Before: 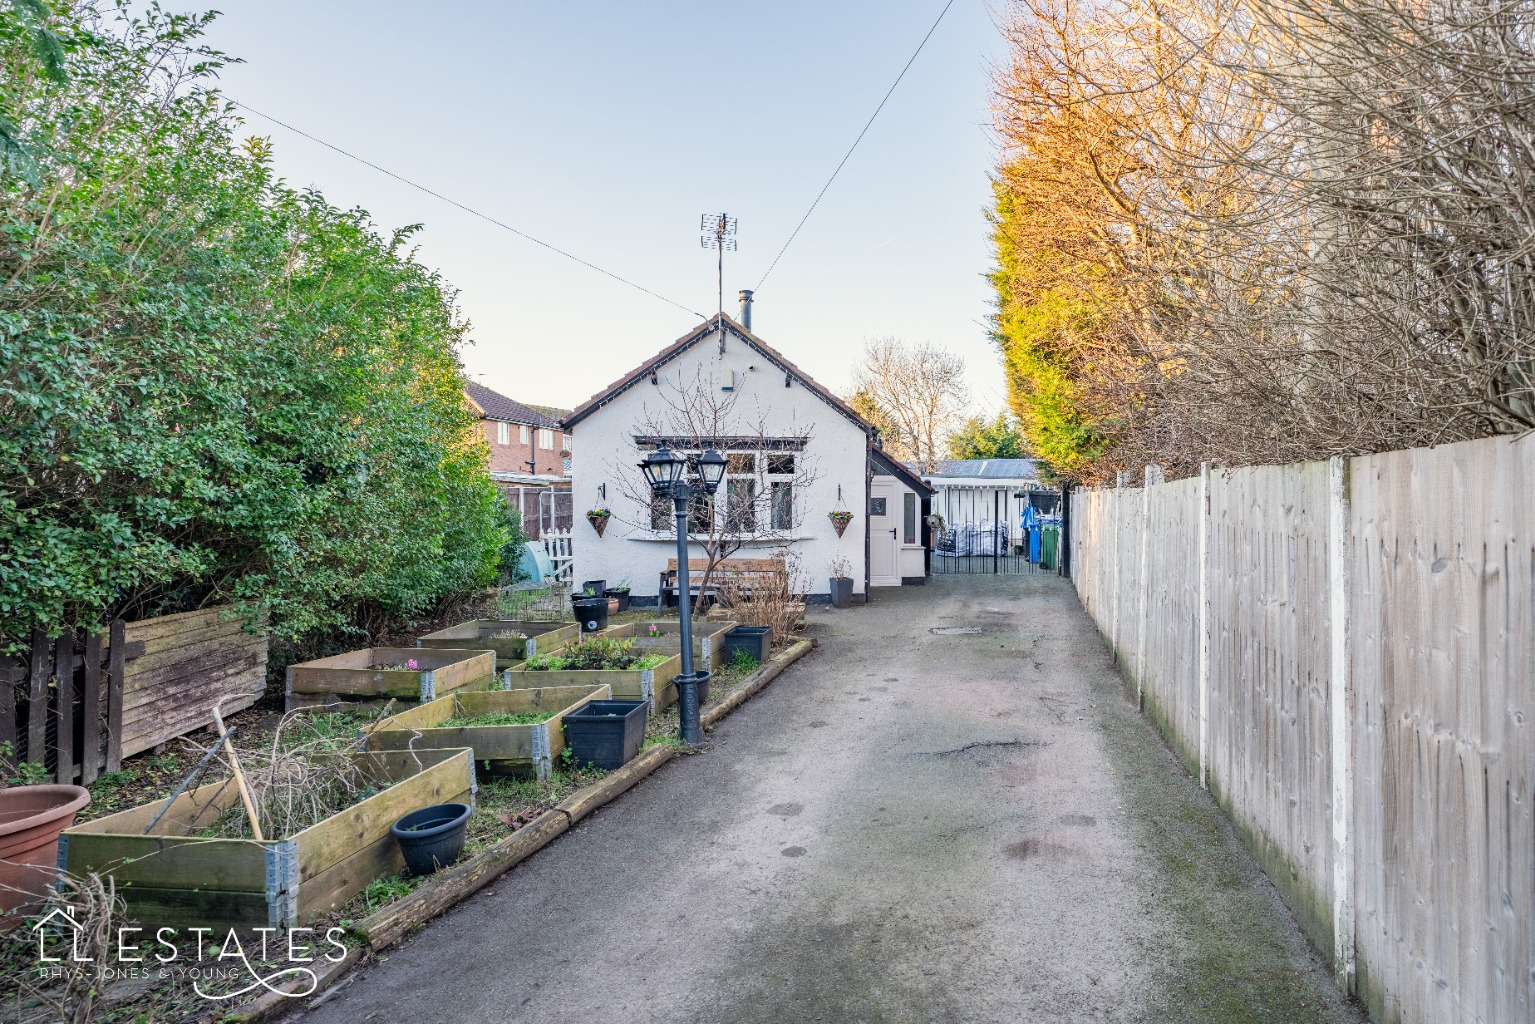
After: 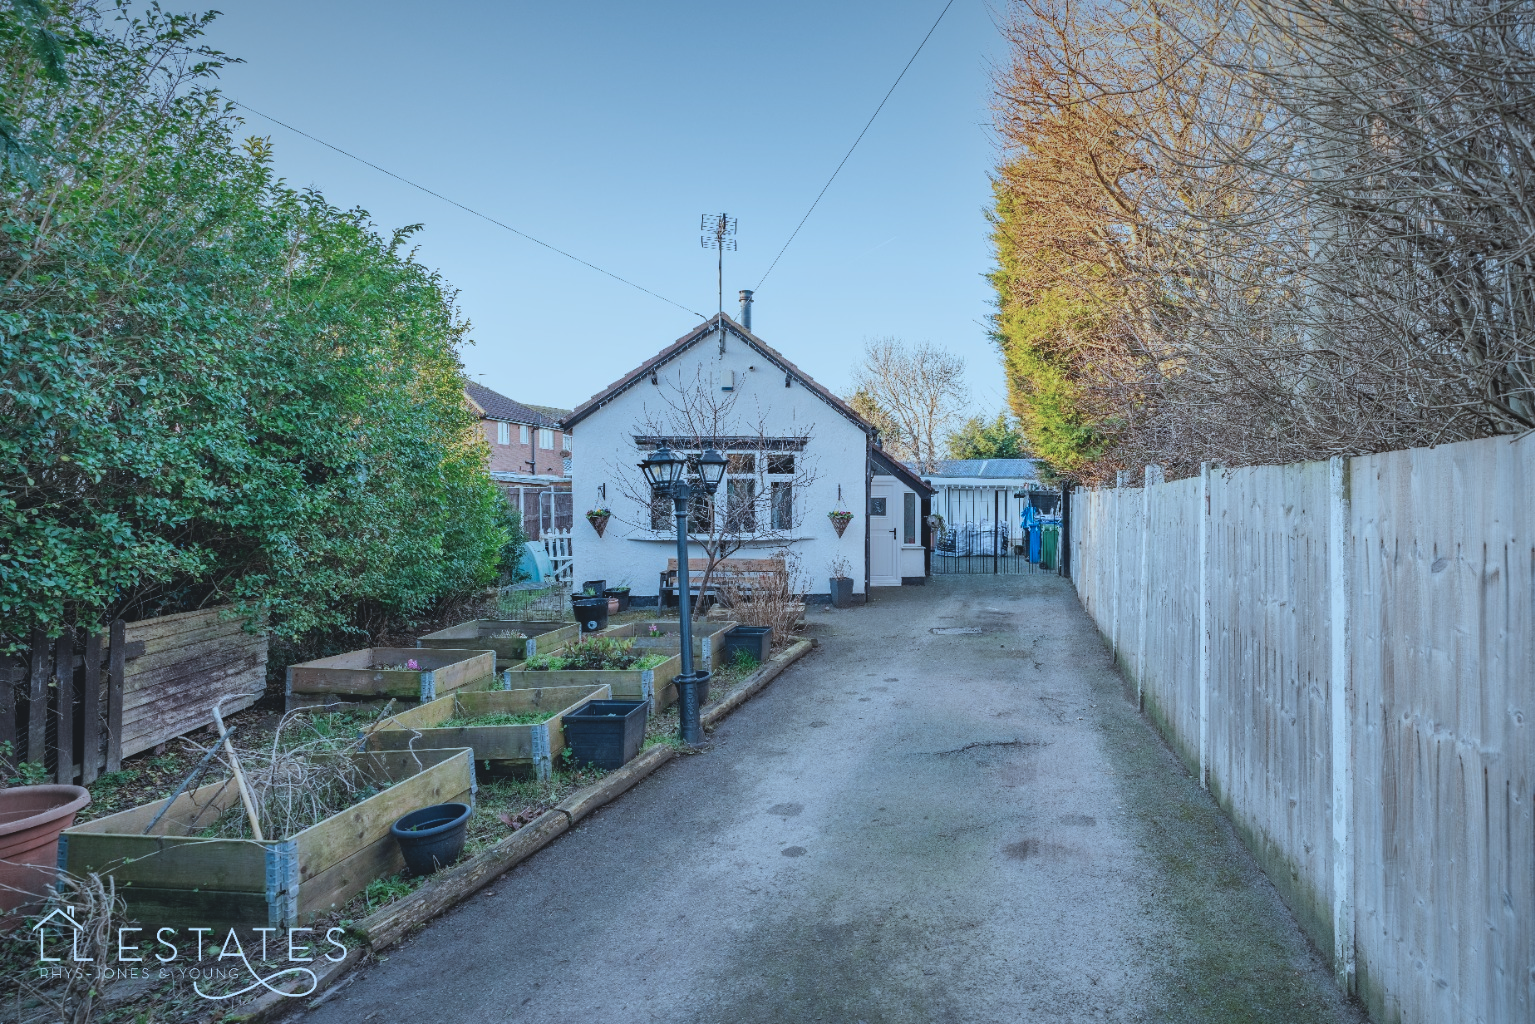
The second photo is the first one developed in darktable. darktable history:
color correction: highlights a* -9.35, highlights b* -23.15
vignetting: fall-off start 97.52%, fall-off radius 100%, brightness -0.574, saturation 0, center (-0.027, 0.404), width/height ratio 1.368, unbound false
exposure: black level correction -0.015, exposure -0.5 EV, compensate highlight preservation false
tone equalizer: on, module defaults
